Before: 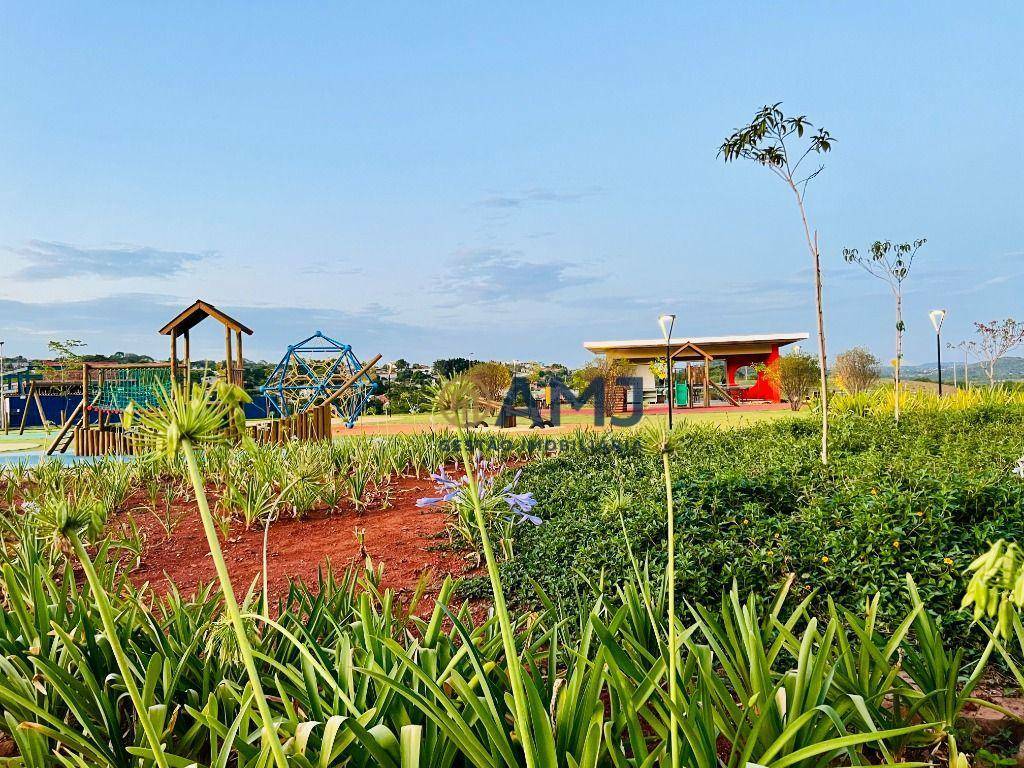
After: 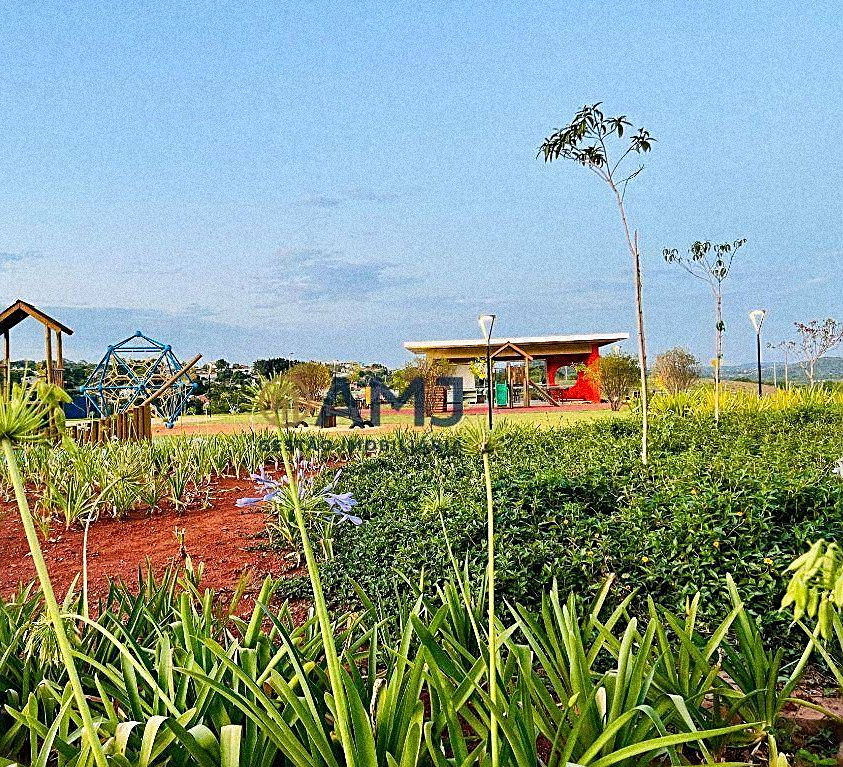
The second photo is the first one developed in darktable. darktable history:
sharpen: on, module defaults
crop: left 17.582%, bottom 0.031%
grain: coarseness 14.49 ISO, strength 48.04%, mid-tones bias 35%
